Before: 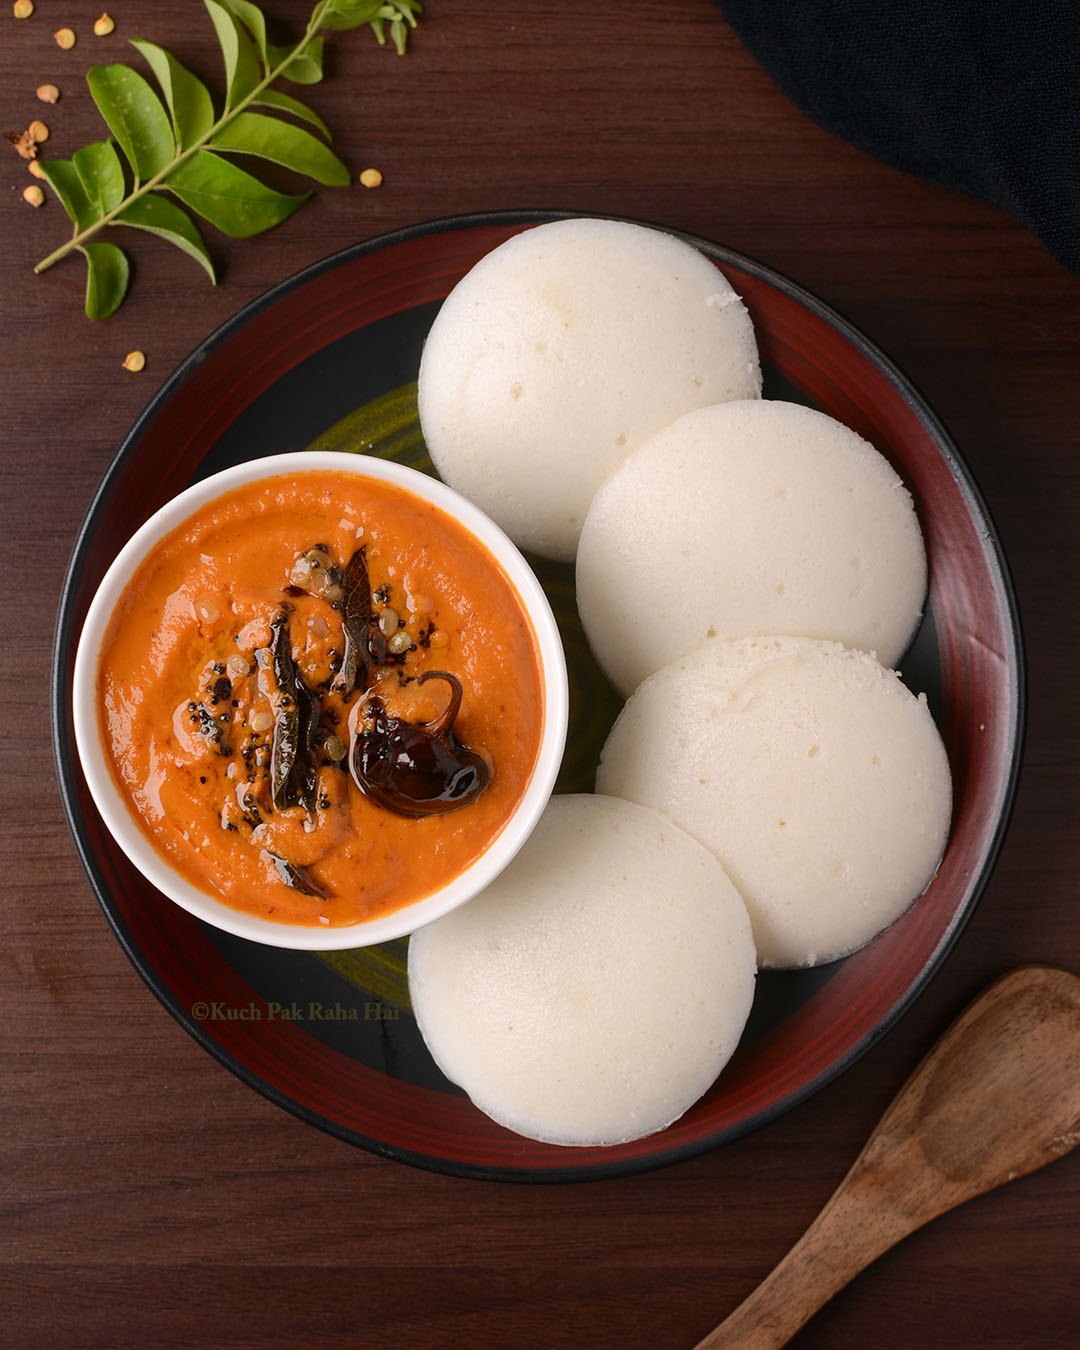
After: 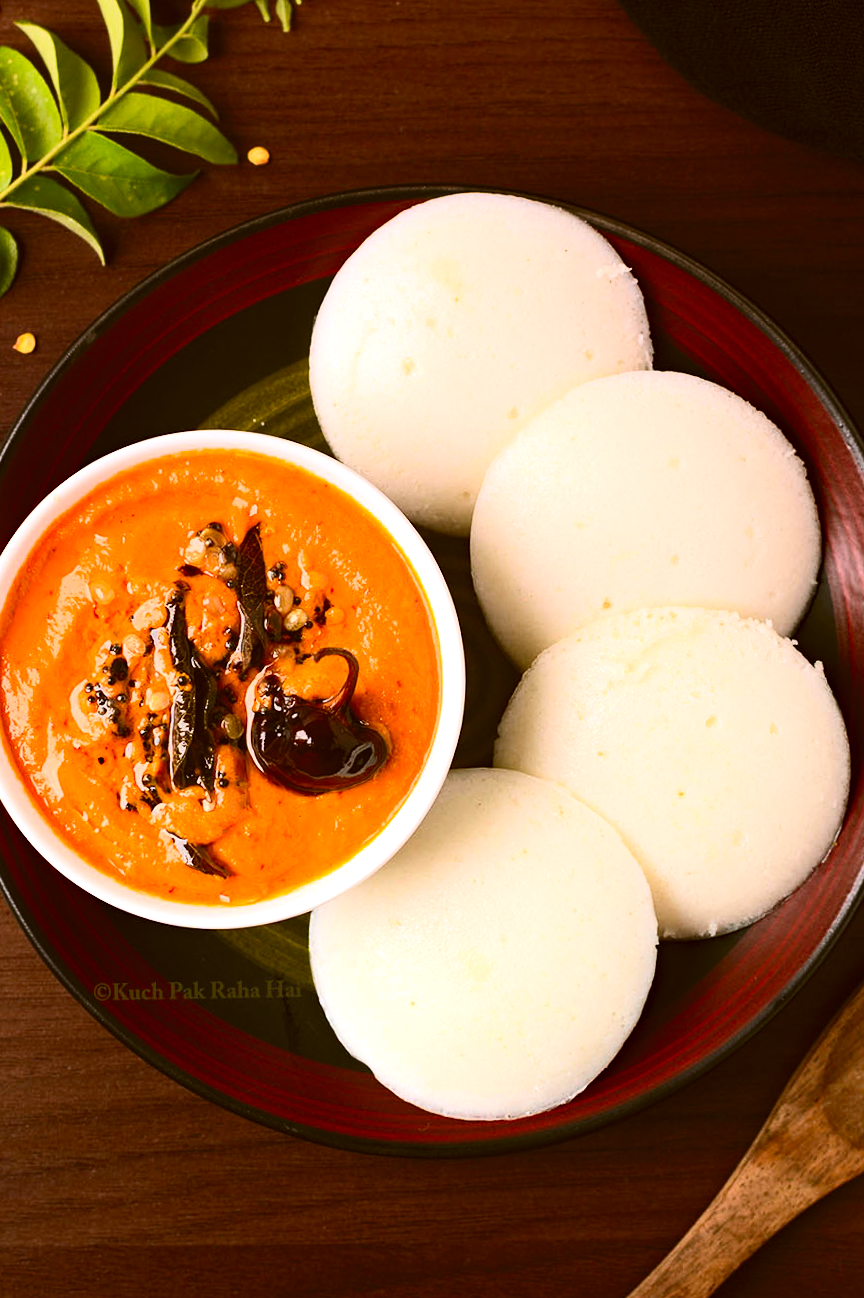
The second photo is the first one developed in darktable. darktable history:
haze removal: compatibility mode true, adaptive false
tone equalizer: -8 EV -0.75 EV, -7 EV -0.7 EV, -6 EV -0.6 EV, -5 EV -0.4 EV, -3 EV 0.4 EV, -2 EV 0.6 EV, -1 EV 0.7 EV, +0 EV 0.75 EV, edges refinement/feathering 500, mask exposure compensation -1.57 EV, preserve details no
rotate and perspective: rotation -1°, crop left 0.011, crop right 0.989, crop top 0.025, crop bottom 0.975
graduated density: density 0.38 EV, hardness 21%, rotation -6.11°, saturation 32%
crop and rotate: left 9.597%, right 10.195%
color correction: highlights a* -0.482, highlights b* 0.161, shadows a* 4.66, shadows b* 20.72
contrast brightness saturation: contrast 0.24, brightness 0.26, saturation 0.39
